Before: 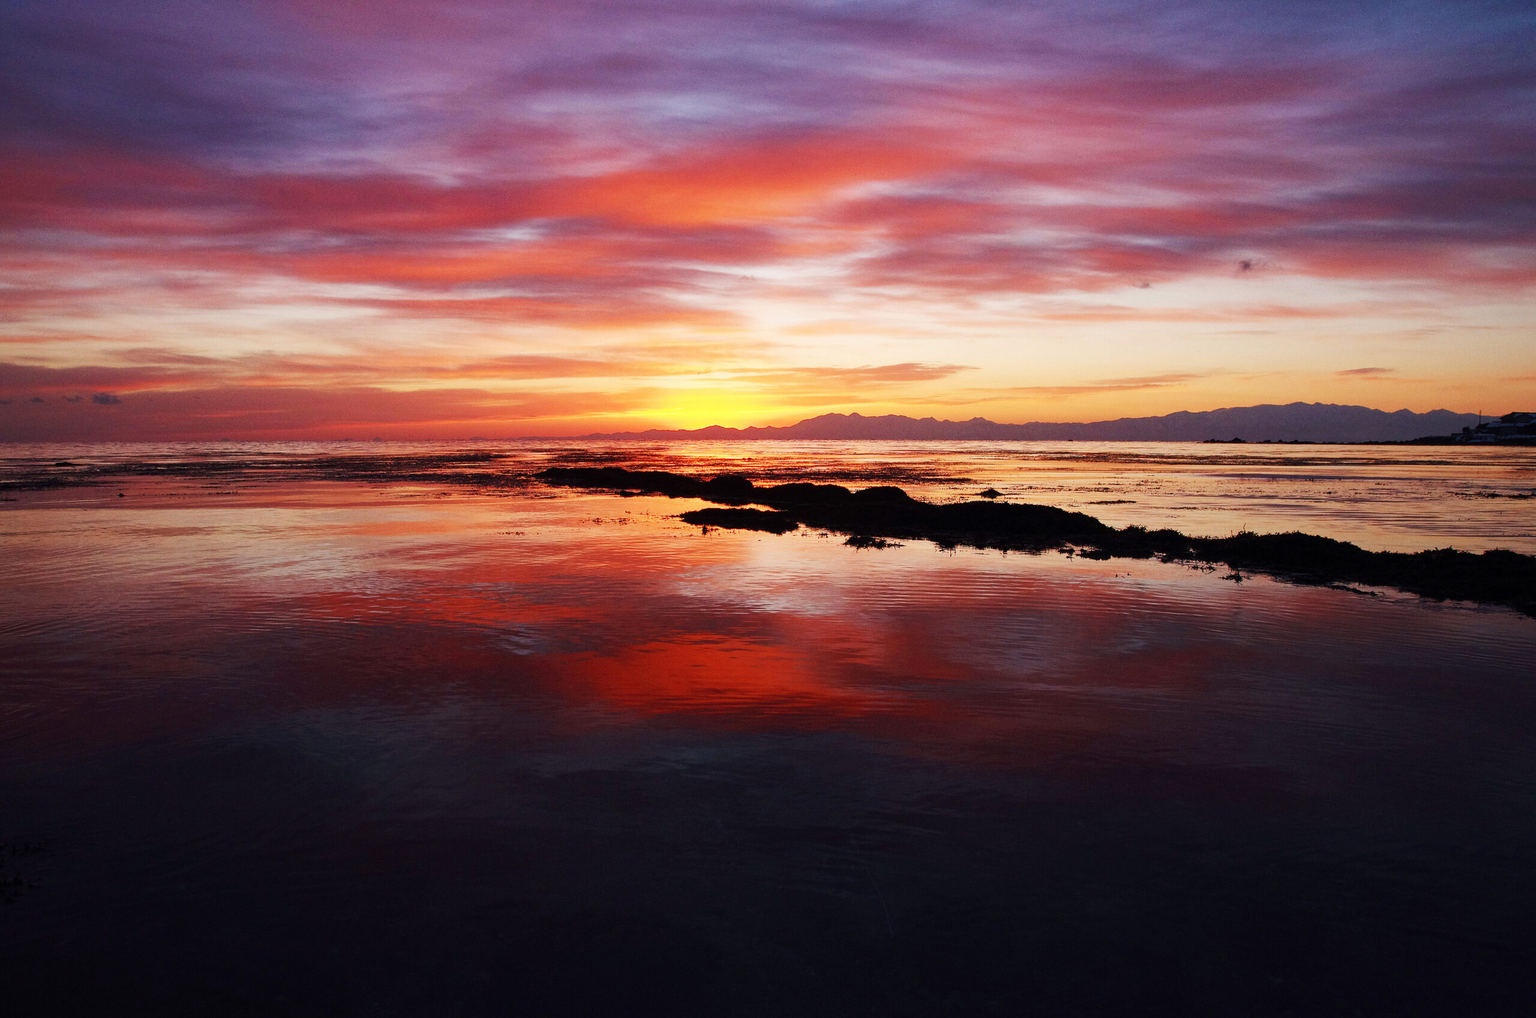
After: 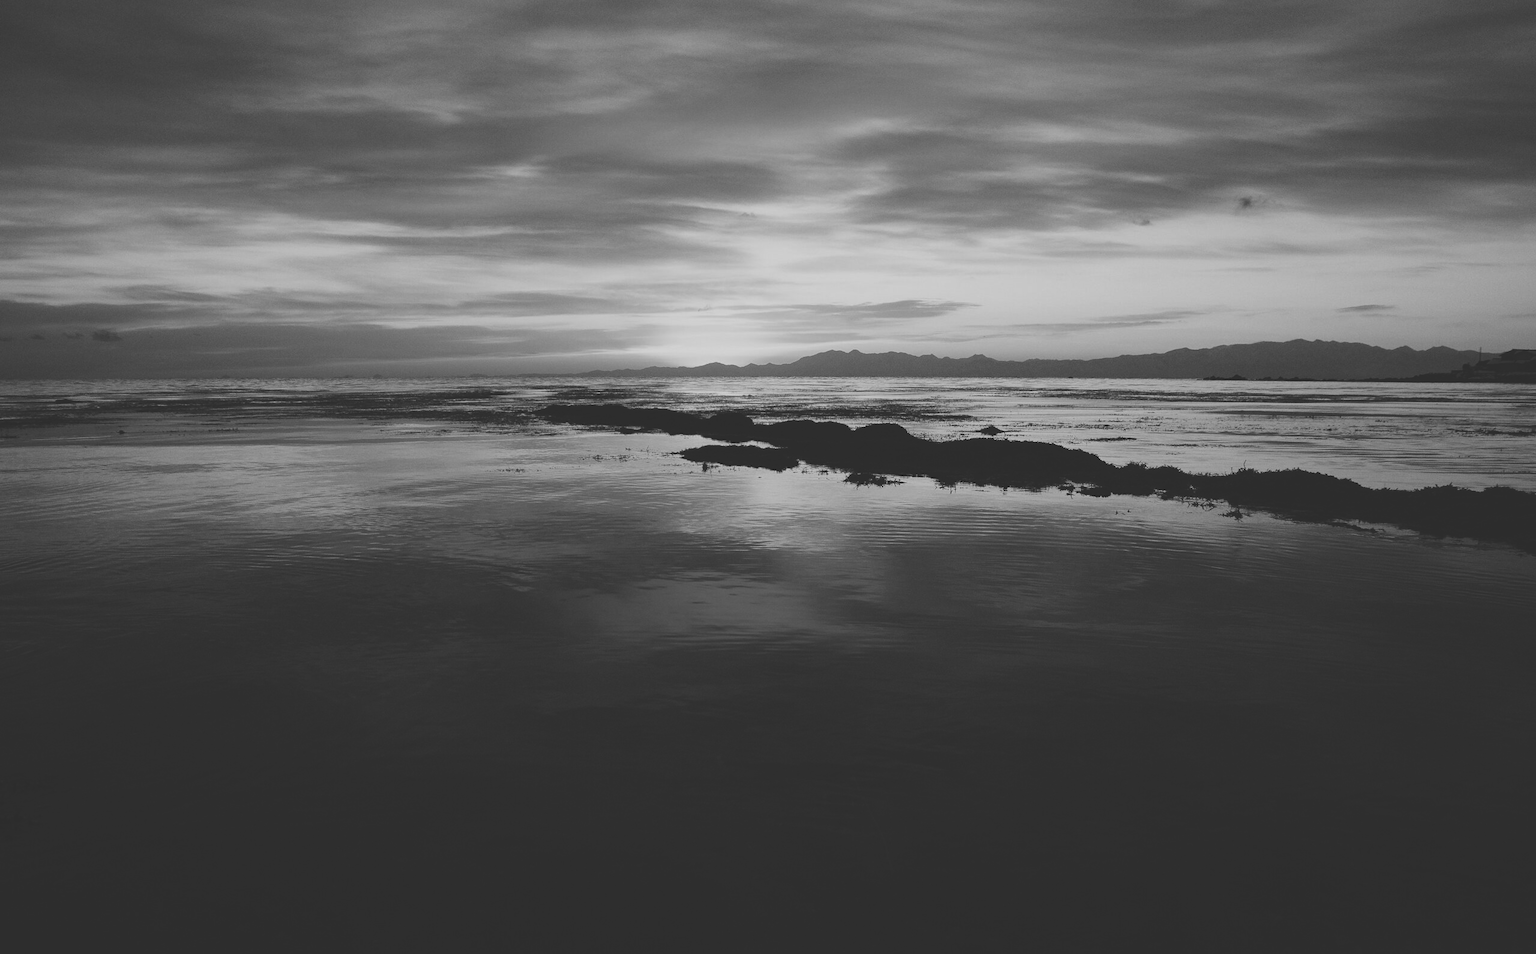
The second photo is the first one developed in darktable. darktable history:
monochrome: on, module defaults
crop and rotate: top 6.25%
exposure: black level correction -0.036, exposure -0.497 EV, compensate highlight preservation false
